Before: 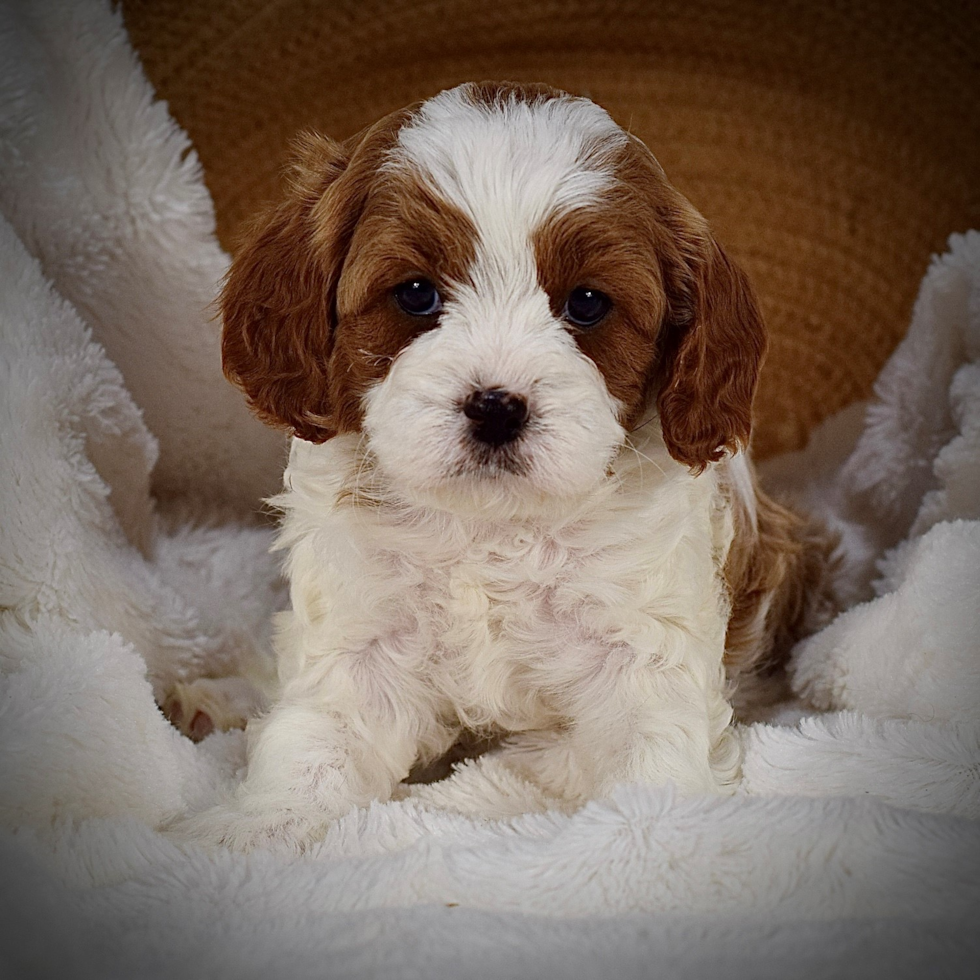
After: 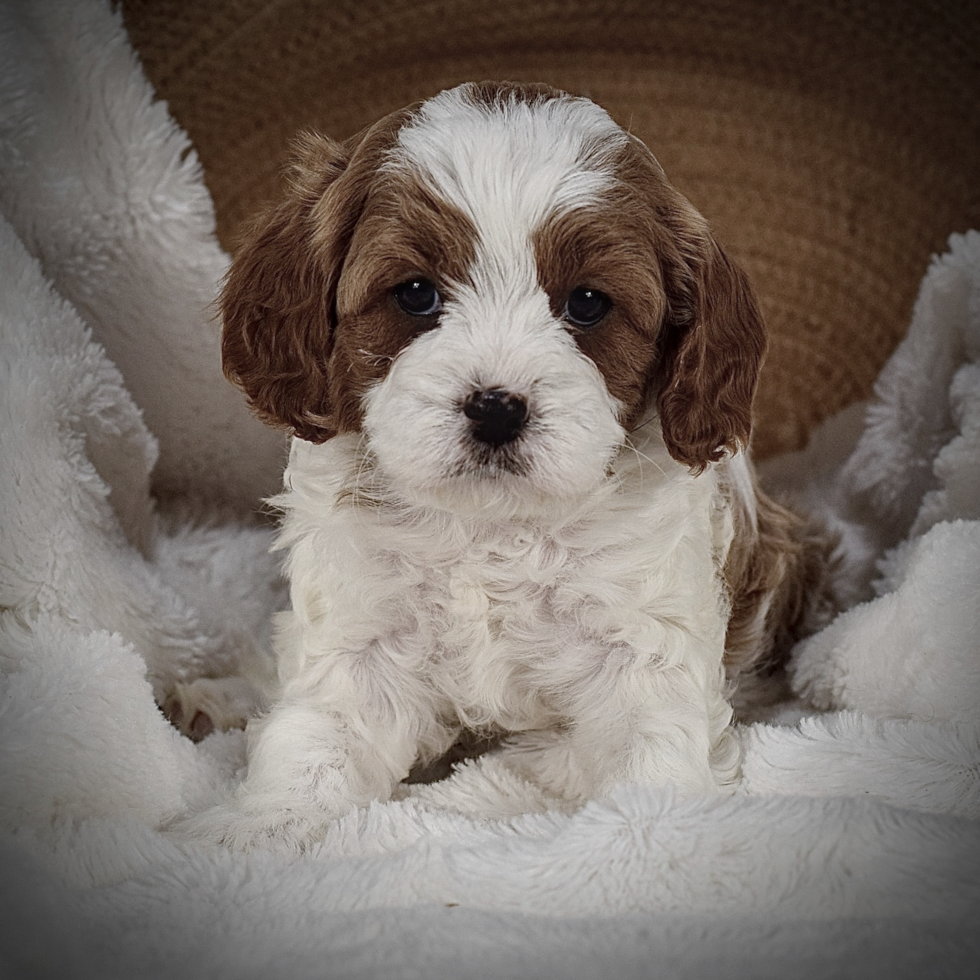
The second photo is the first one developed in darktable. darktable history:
contrast brightness saturation: contrast -0.05, saturation -0.41
local contrast: on, module defaults
